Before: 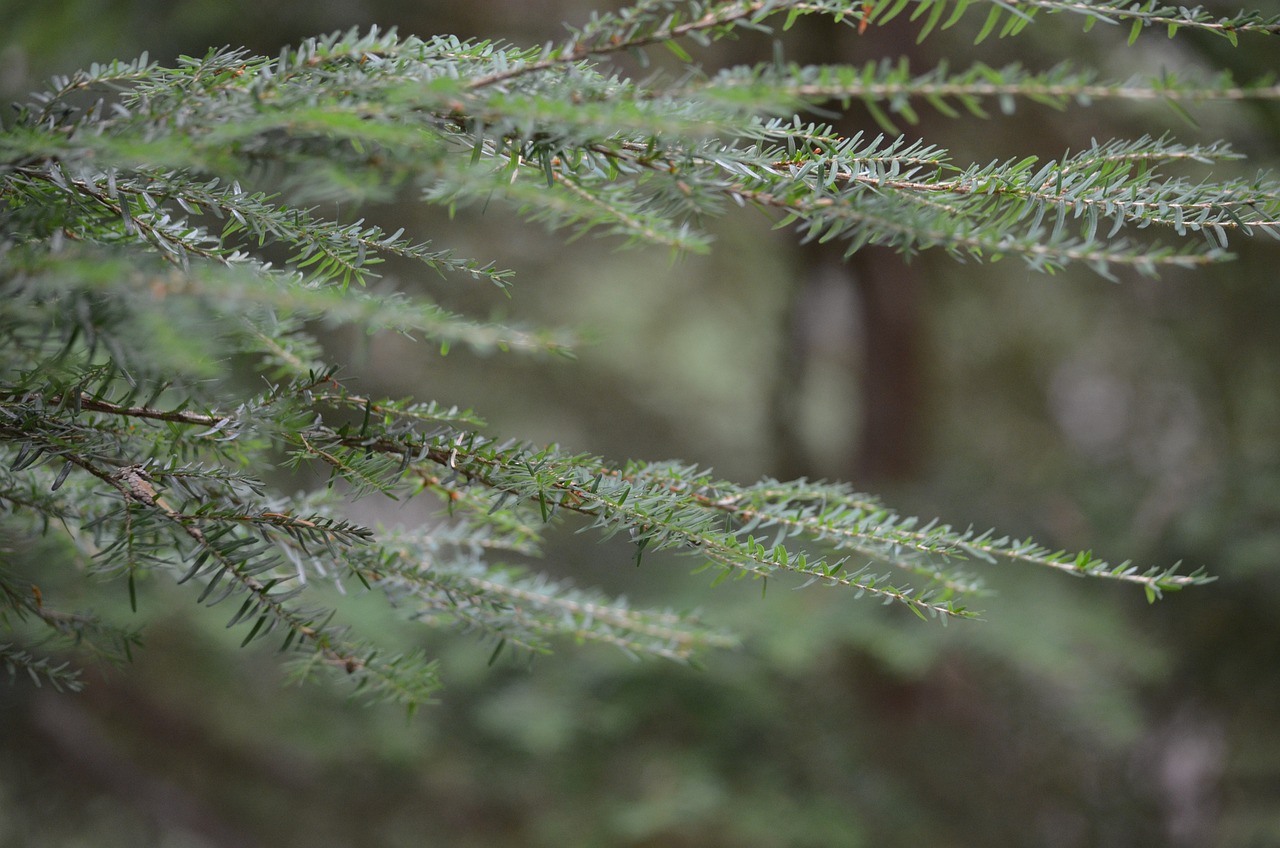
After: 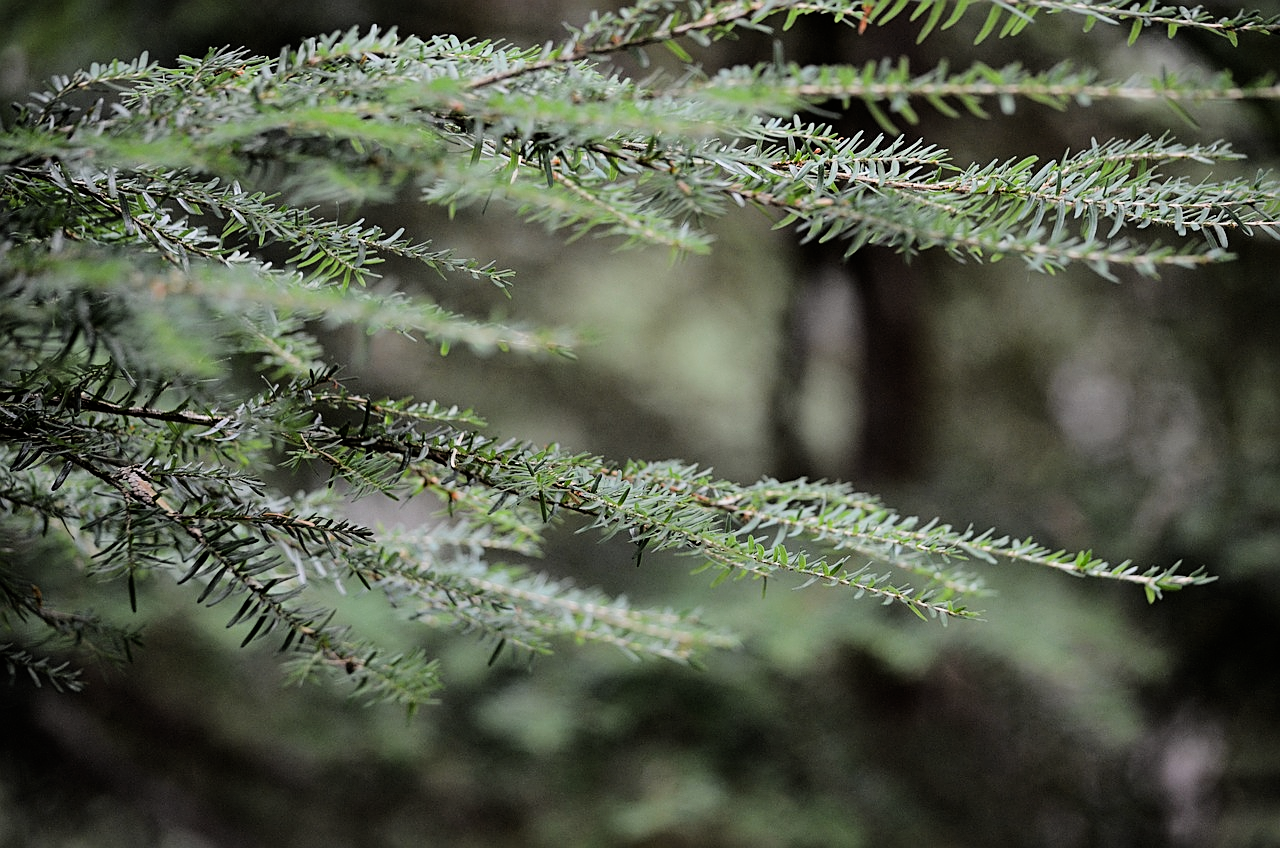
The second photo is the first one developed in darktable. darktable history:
sharpen: on, module defaults
tone equalizer: -8 EV -0.75 EV, -7 EV -0.7 EV, -6 EV -0.6 EV, -5 EV -0.4 EV, -3 EV 0.4 EV, -2 EV 0.6 EV, -1 EV 0.7 EV, +0 EV 0.75 EV, edges refinement/feathering 500, mask exposure compensation -1.57 EV, preserve details no
filmic rgb: black relative exposure -5 EV, hardness 2.88, contrast 1.1
